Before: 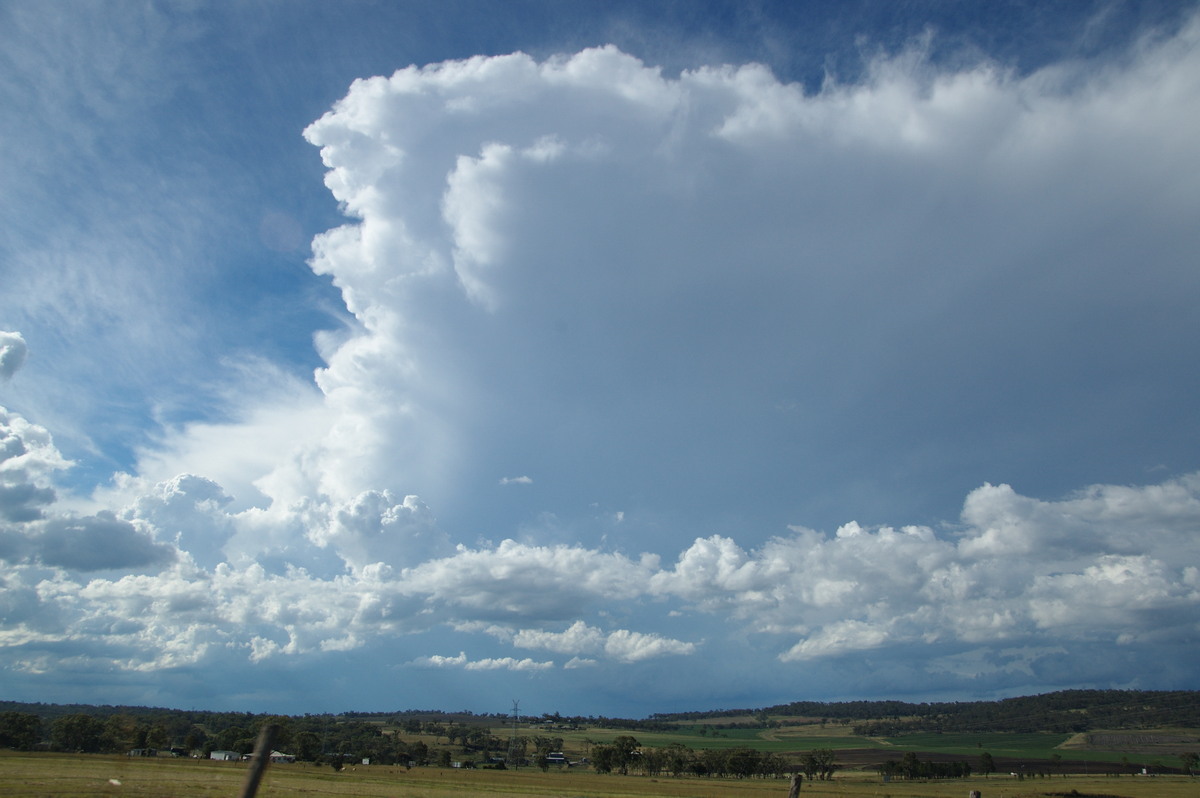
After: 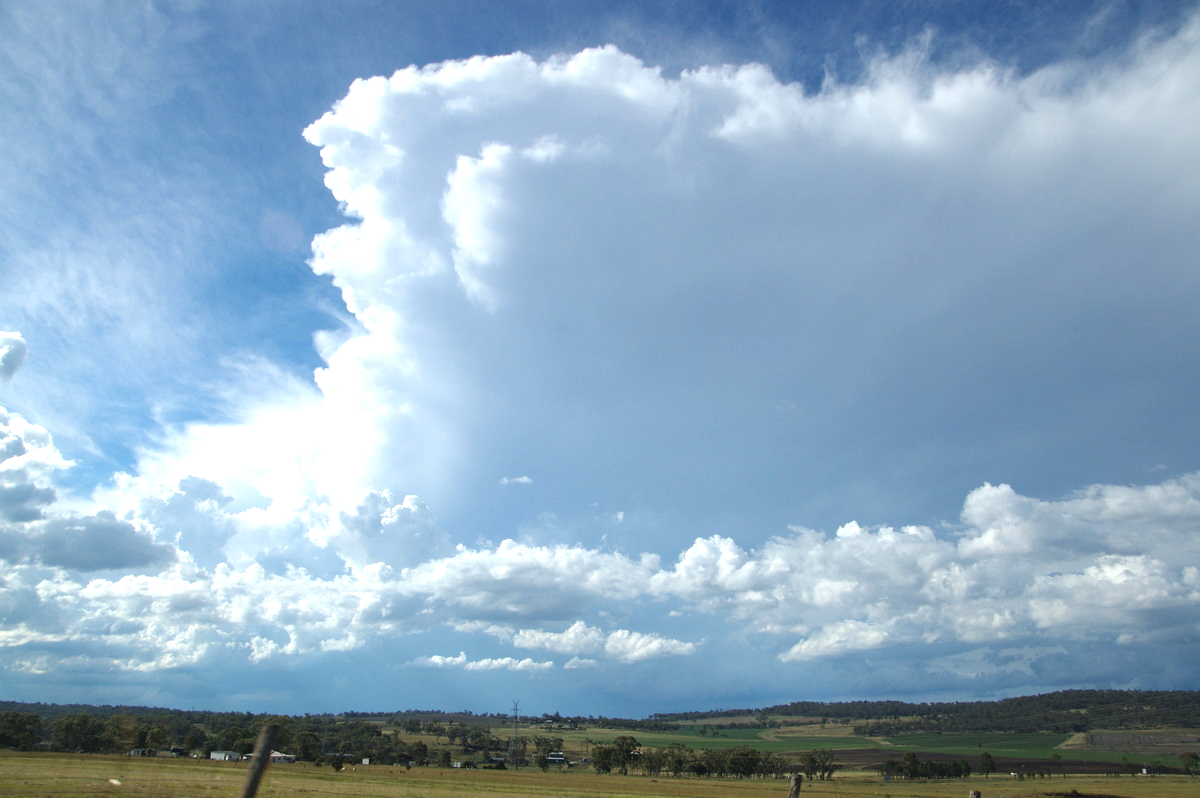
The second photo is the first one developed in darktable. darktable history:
exposure: black level correction 0, exposure 0.699 EV, compensate exposure bias true, compensate highlight preservation false
